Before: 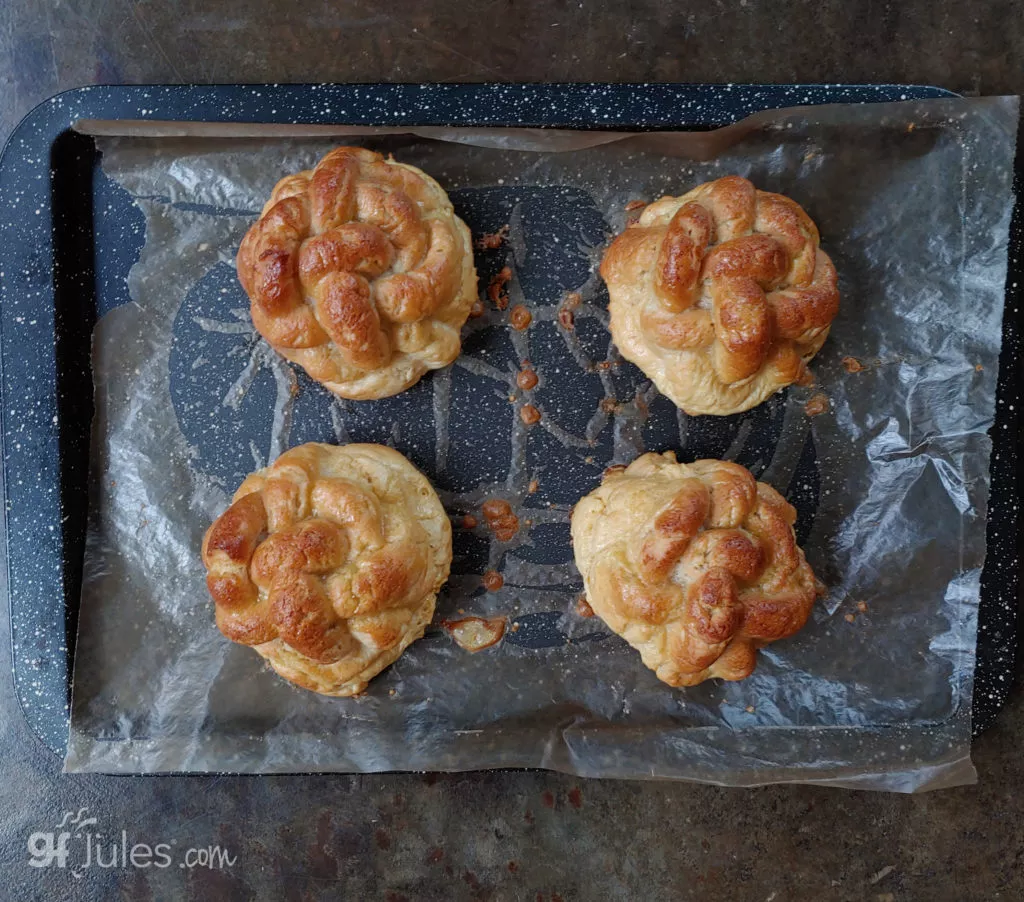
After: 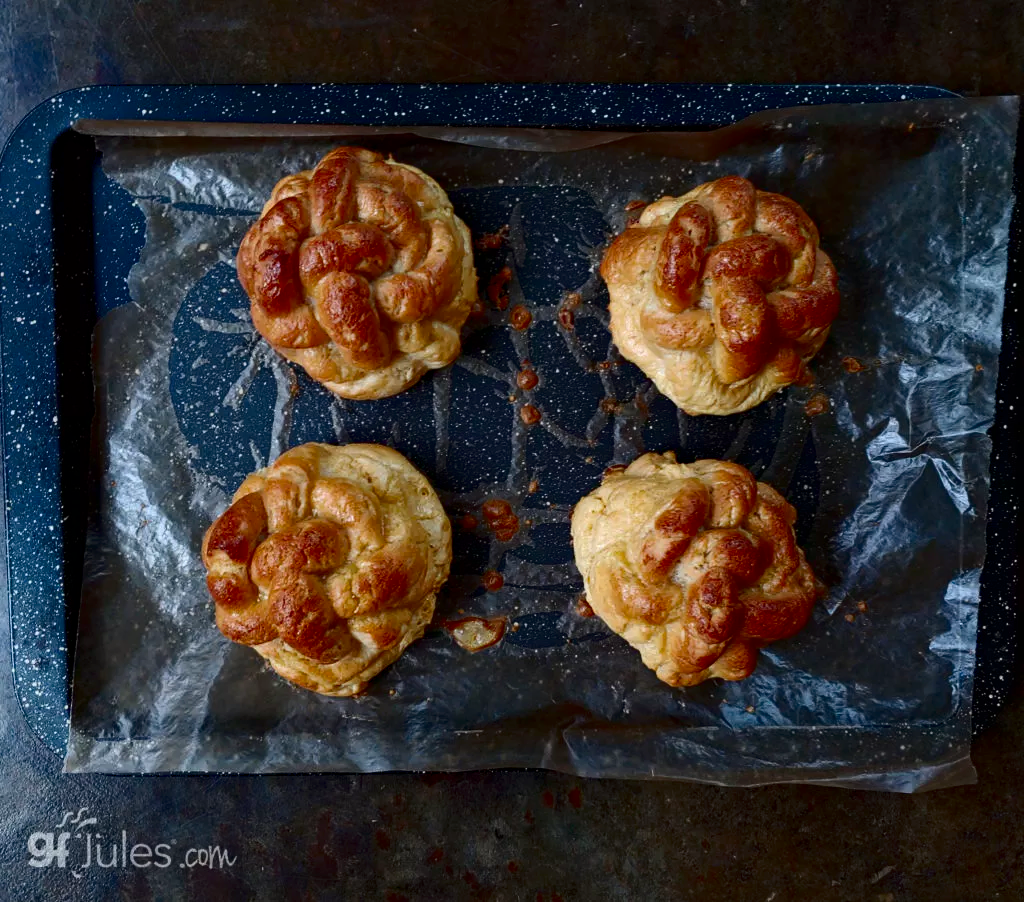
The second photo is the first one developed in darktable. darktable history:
haze removal: compatibility mode true, adaptive false
contrast brightness saturation: contrast 0.219, brightness -0.186, saturation 0.238
